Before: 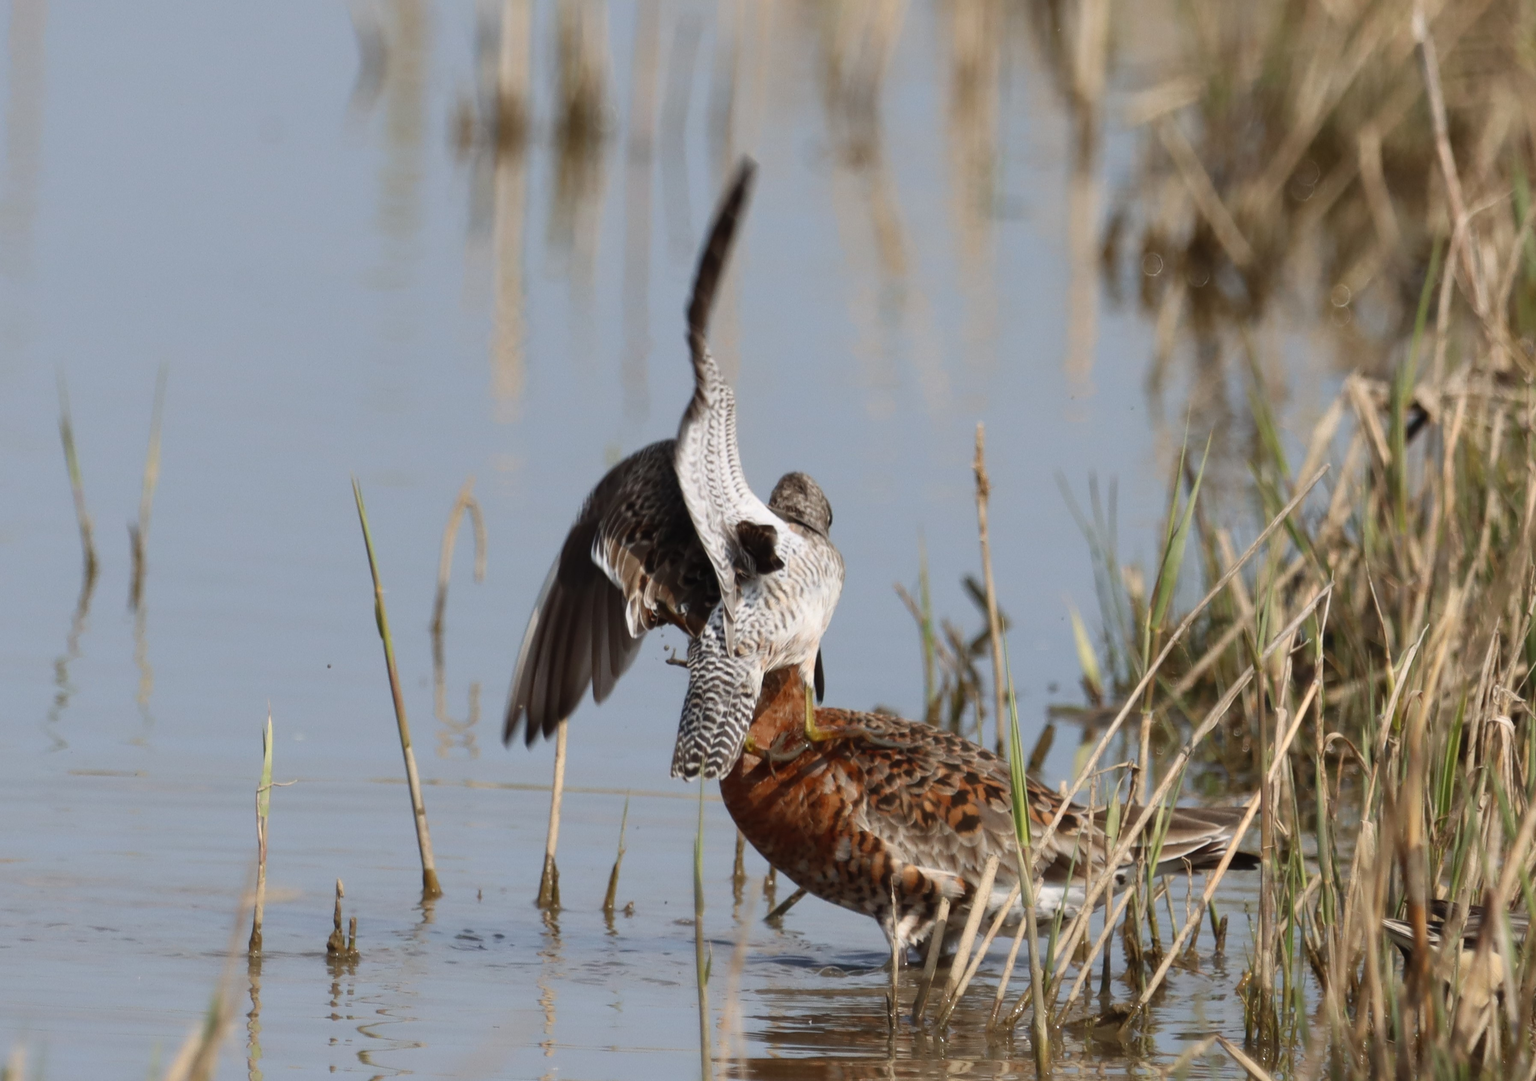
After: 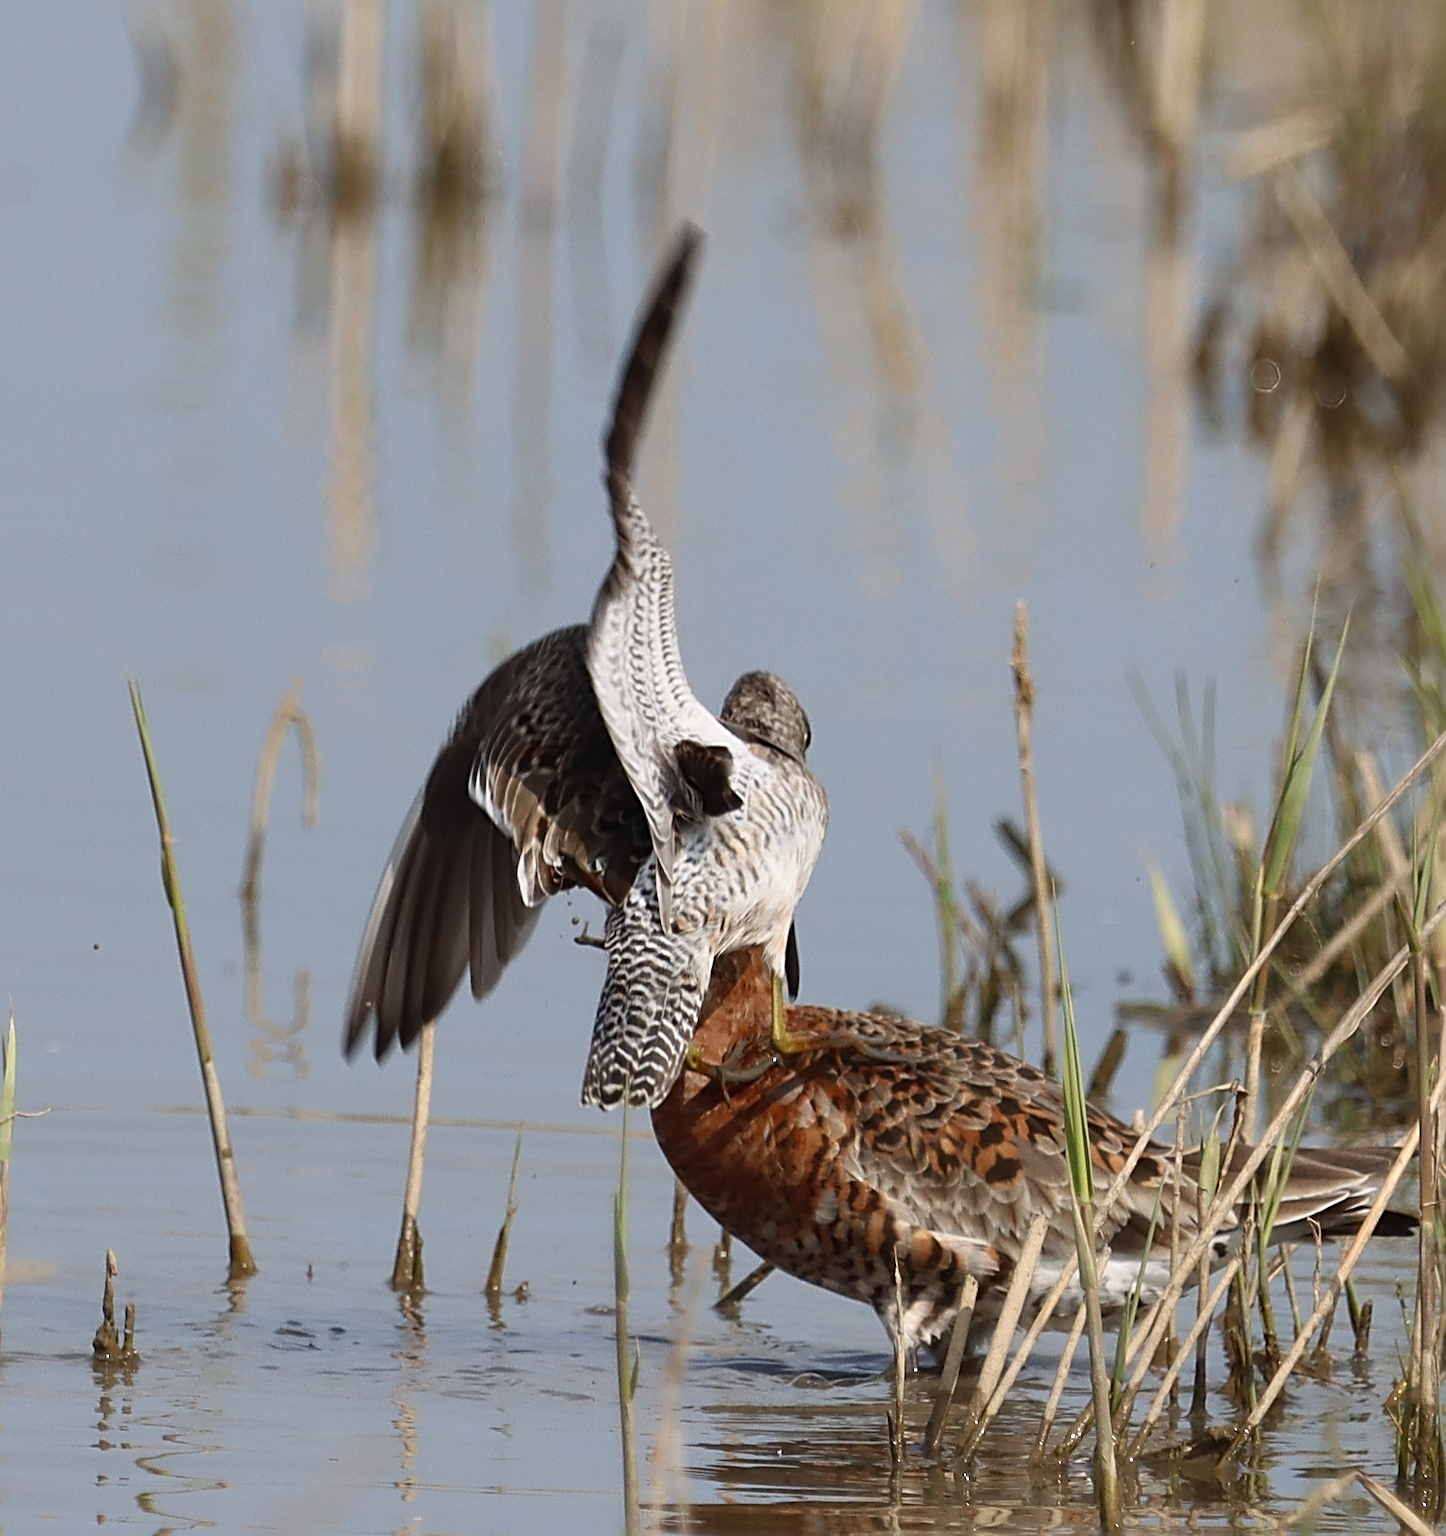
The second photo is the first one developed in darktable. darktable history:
crop: left 17.031%, right 16.644%
sharpen: radius 3.734, amount 0.925
